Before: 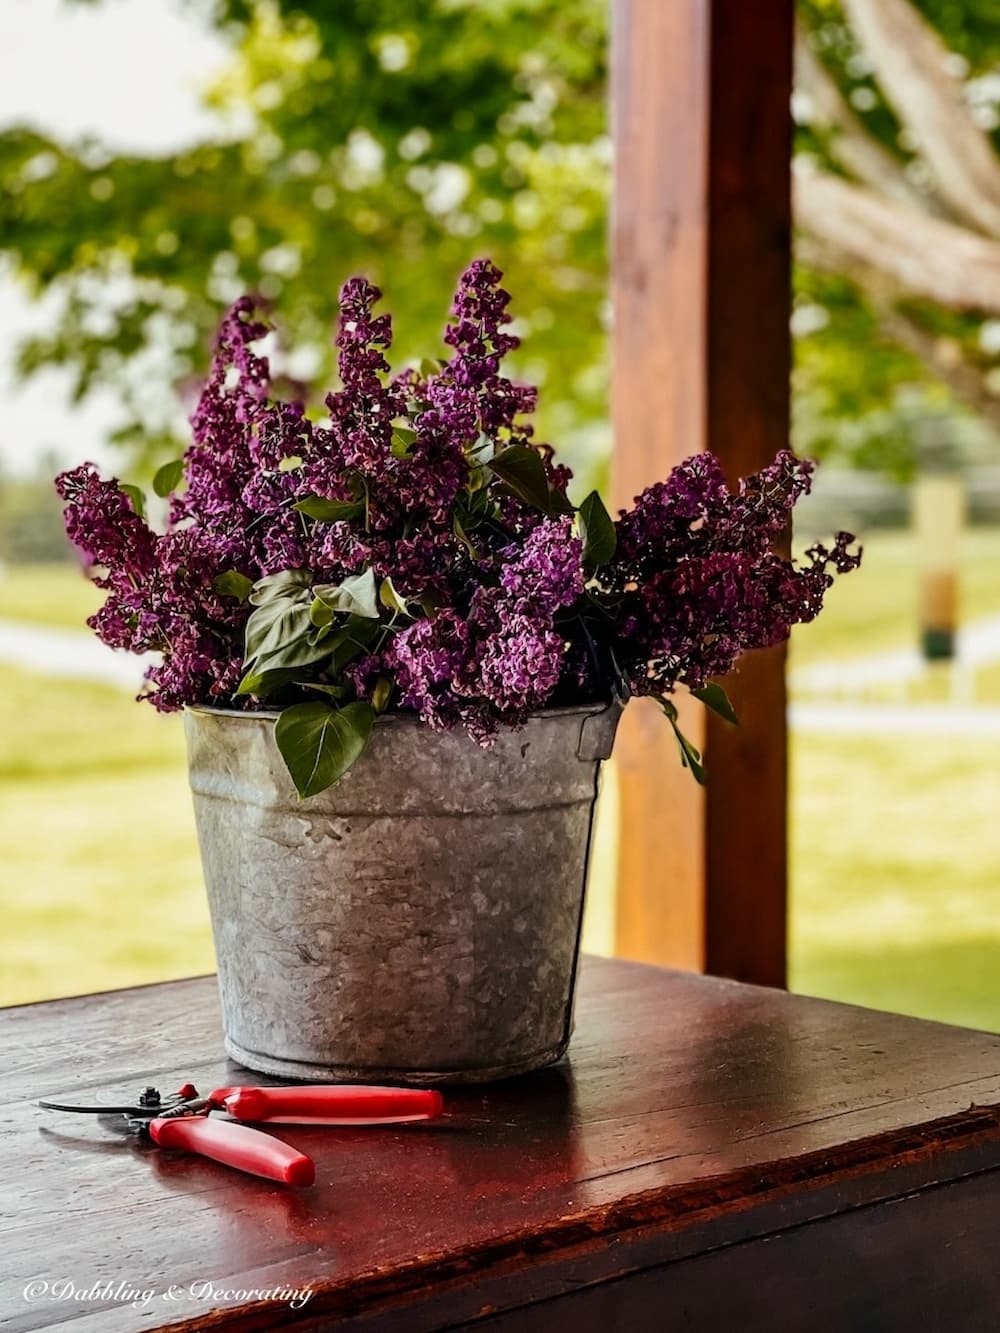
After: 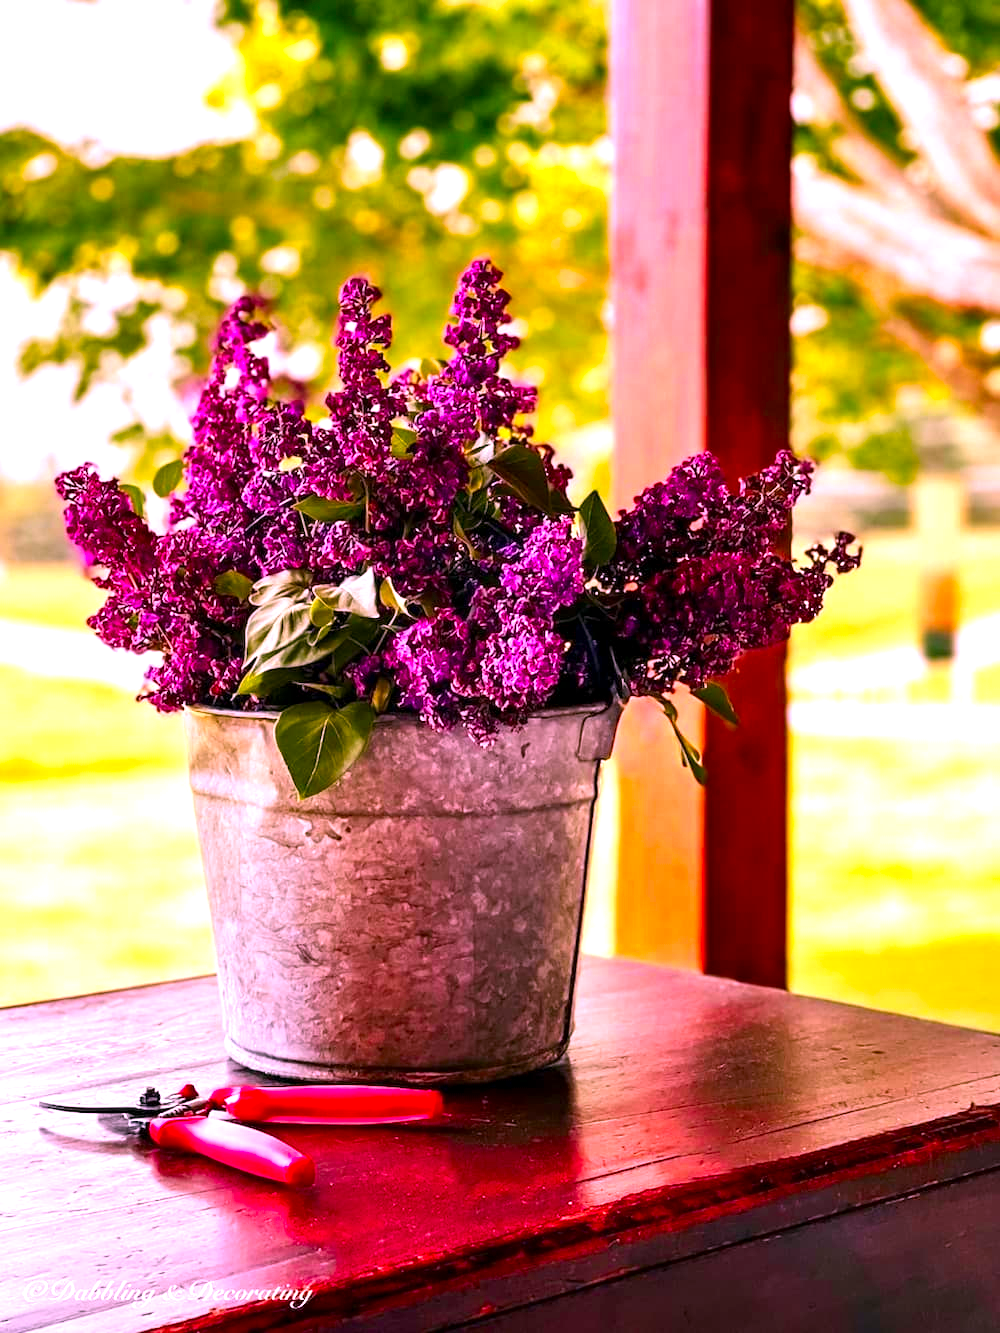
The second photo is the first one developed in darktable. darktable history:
color correction: highlights a* 19.5, highlights b* -11.53, saturation 1.69
exposure: black level correction 0.001, exposure 0.955 EV, compensate exposure bias true, compensate highlight preservation false
